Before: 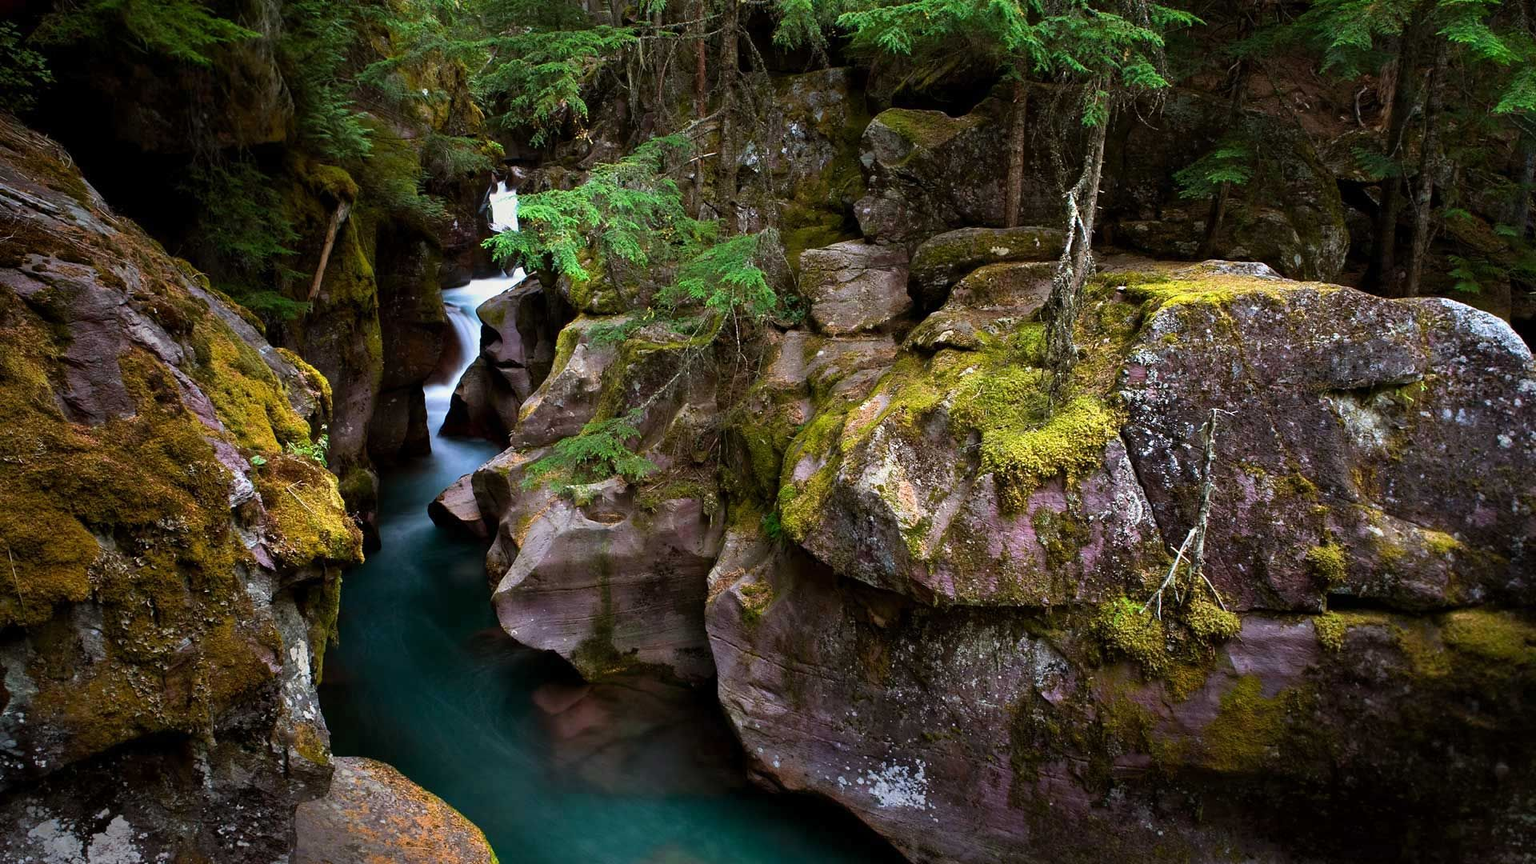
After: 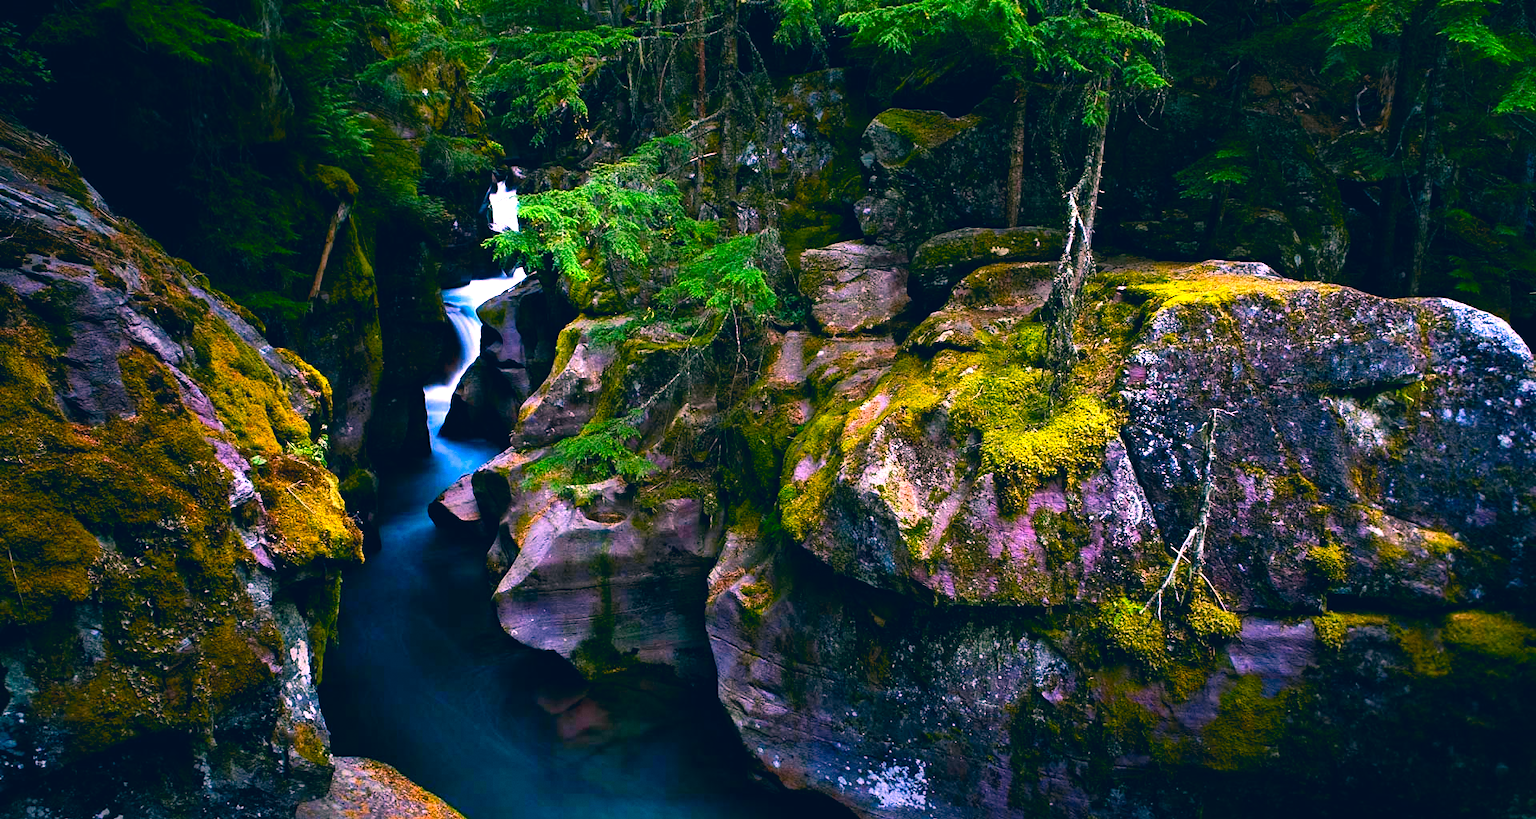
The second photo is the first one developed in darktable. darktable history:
color balance rgb: shadows lift › luminance -20%, power › hue 72.24°, highlights gain › luminance 15%, global offset › hue 171.6°, perceptual saturation grading › highlights -15%, perceptual saturation grading › shadows 25%, global vibrance 35%, contrast 10%
crop and rotate: top 0%, bottom 5.097%
white balance: red 0.976, blue 1.04
grain: coarseness 0.09 ISO, strength 10%
haze removal: compatibility mode true, adaptive false
color correction: highlights a* 17.03, highlights b* 0.205, shadows a* -15.38, shadows b* -14.56, saturation 1.5
